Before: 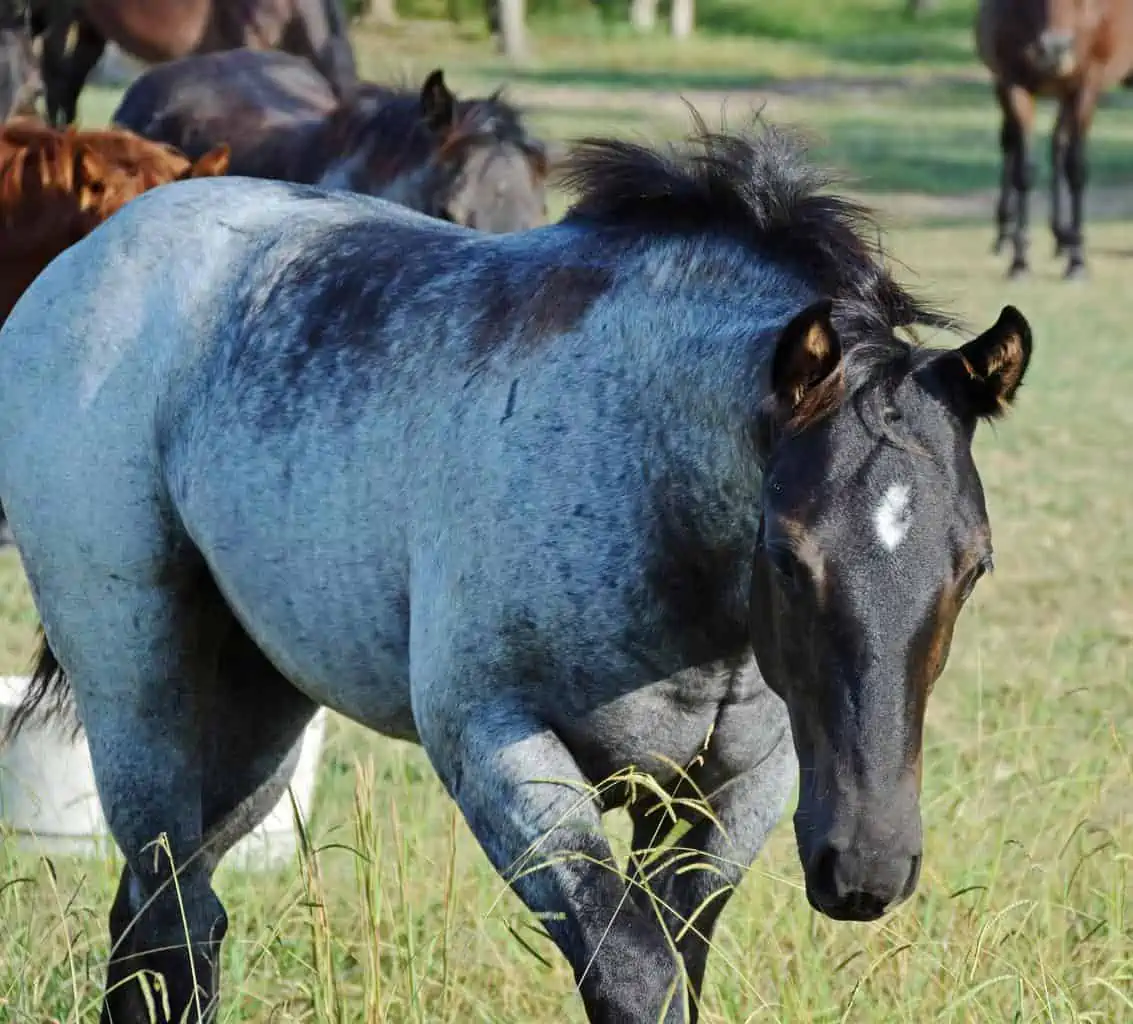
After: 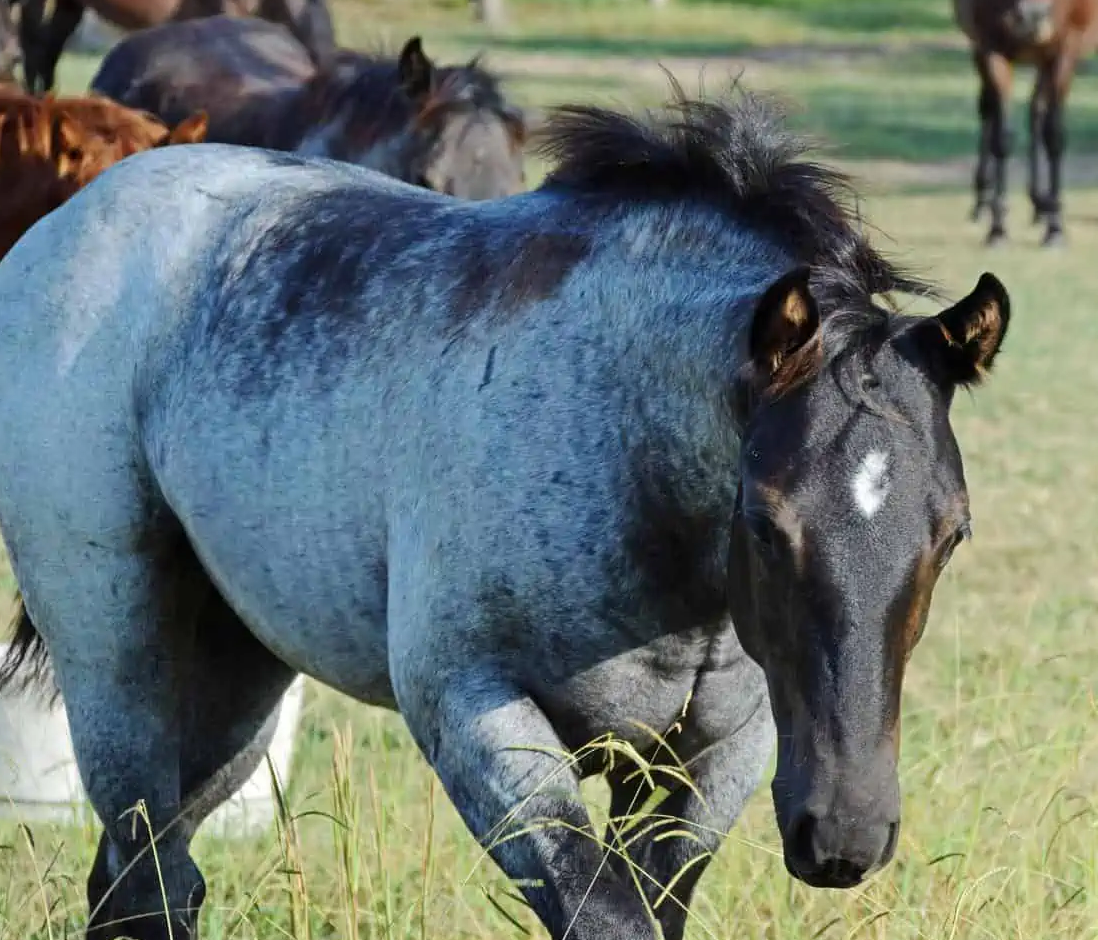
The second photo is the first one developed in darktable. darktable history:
shadows and highlights: shadows -24.28, highlights 49.77, soften with gaussian
crop: left 1.964%, top 3.251%, right 1.122%, bottom 4.933%
